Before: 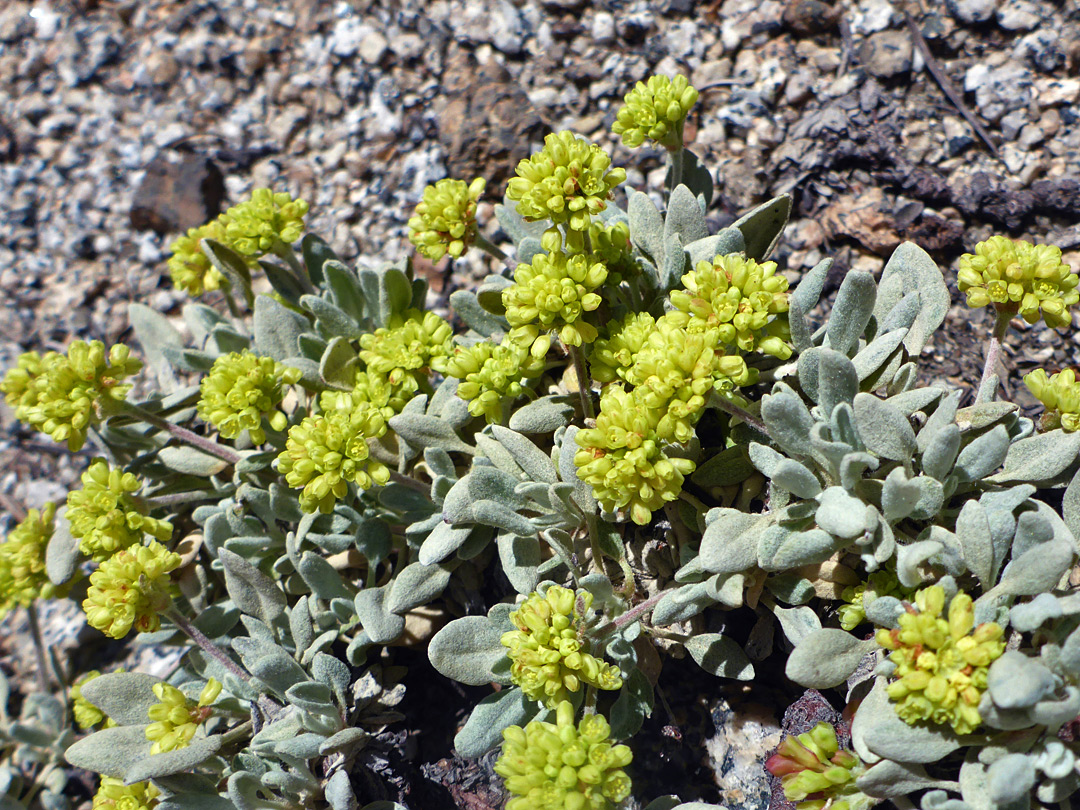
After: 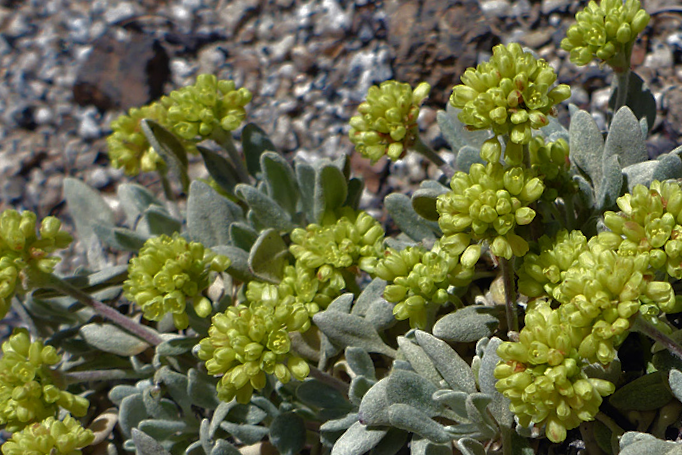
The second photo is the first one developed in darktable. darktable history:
crop and rotate: angle -4.99°, left 2.122%, top 6.945%, right 27.566%, bottom 30.519%
base curve: curves: ch0 [(0, 0) (0.826, 0.587) (1, 1)]
